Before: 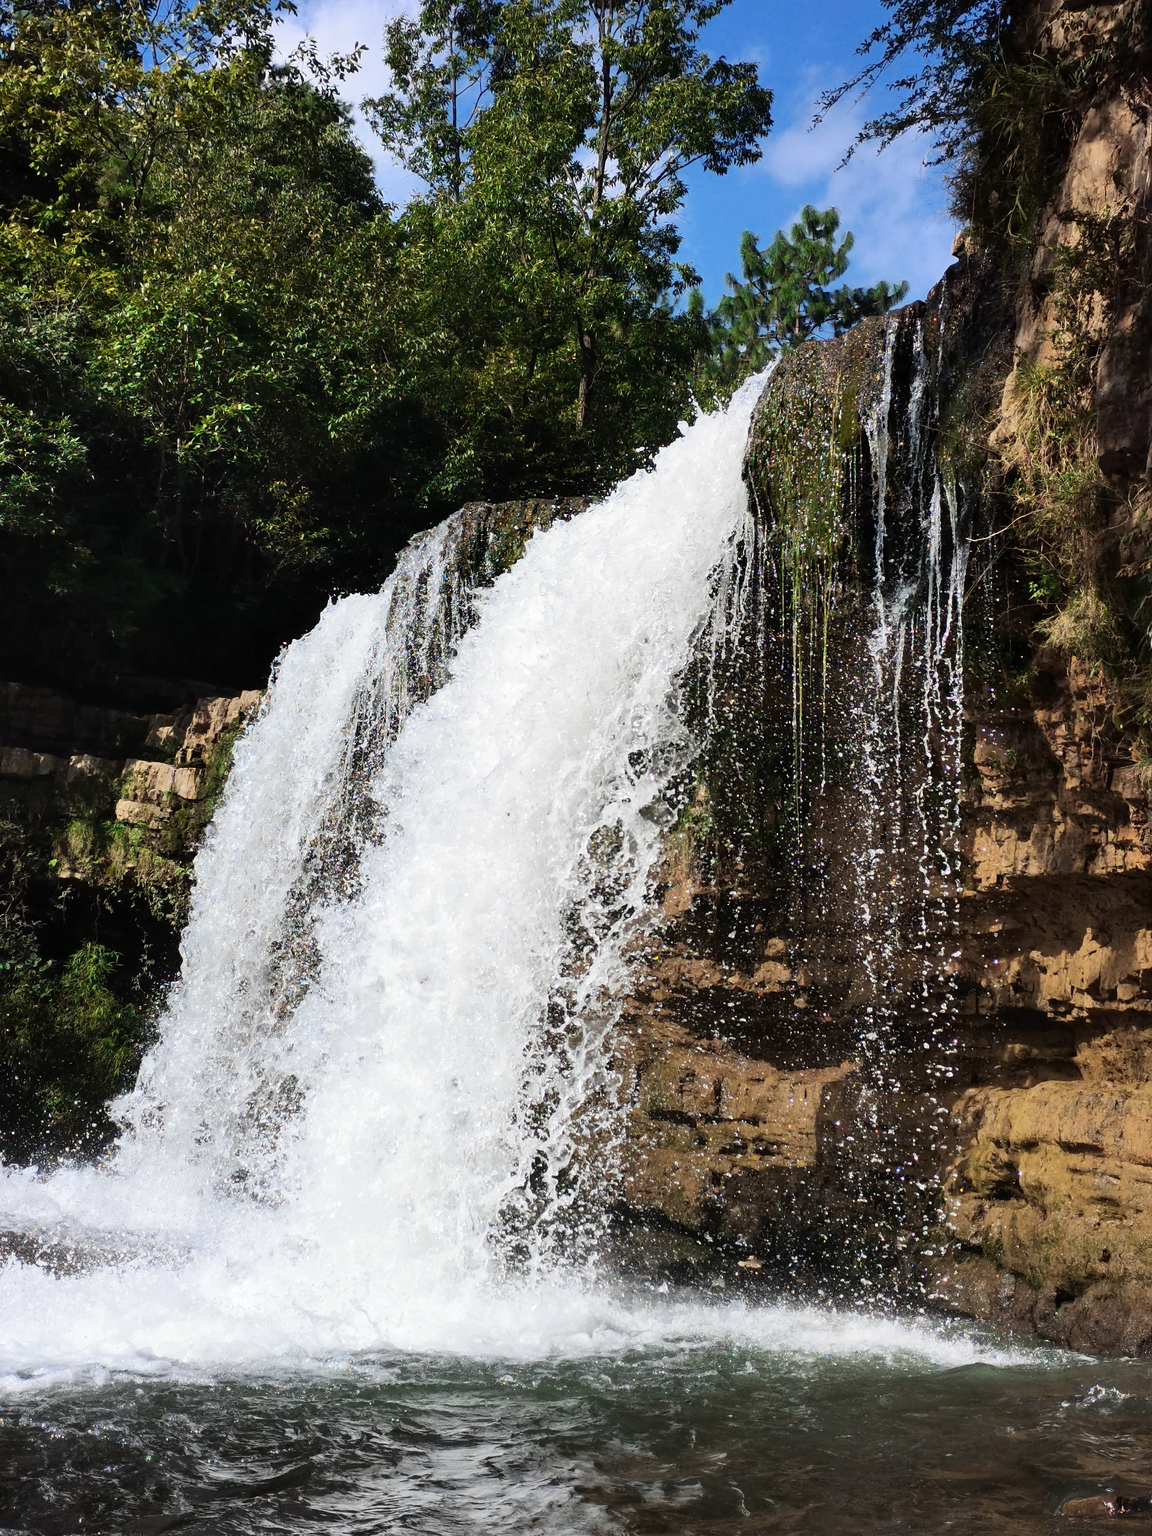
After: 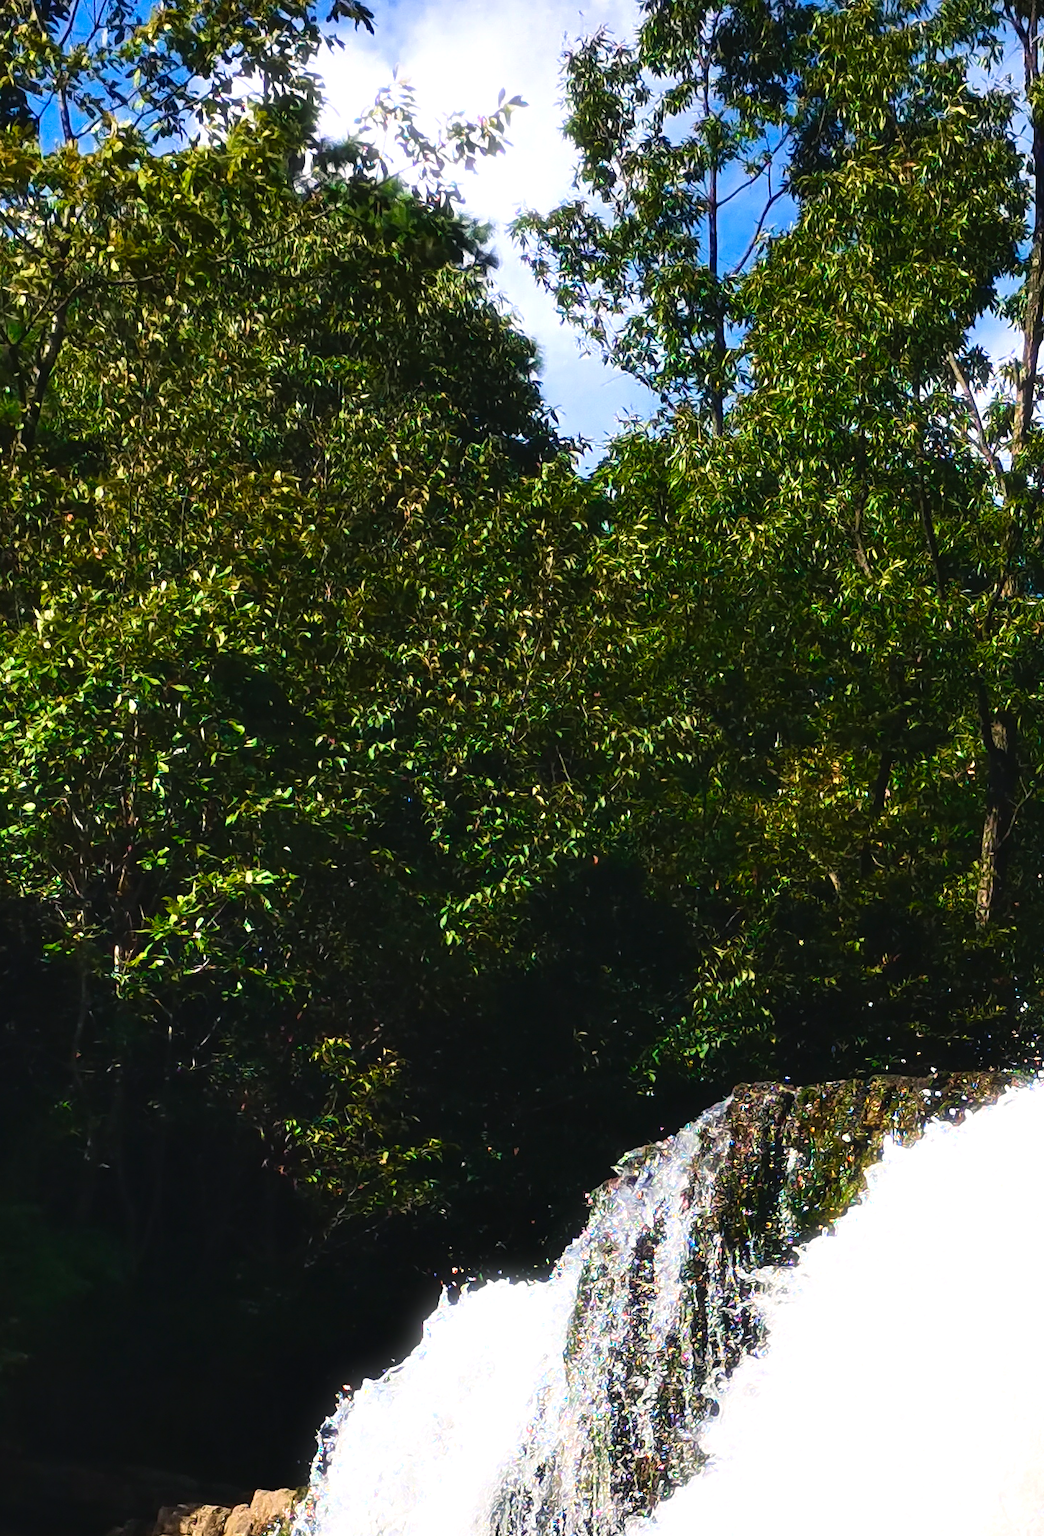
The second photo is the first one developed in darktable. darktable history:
crop and rotate: left 10.817%, top 0.062%, right 47.194%, bottom 53.626%
bloom: size 3%, threshold 100%, strength 0%
contrast brightness saturation: saturation 0.13
velvia: on, module defaults
color balance rgb: shadows lift › chroma 1%, shadows lift › hue 217.2°, power › hue 310.8°, highlights gain › chroma 1%, highlights gain › hue 54°, global offset › luminance 0.5%, global offset › hue 171.6°, perceptual saturation grading › global saturation 14.09%, perceptual saturation grading › highlights -25%, perceptual saturation grading › shadows 30%, perceptual brilliance grading › highlights 13.42%, perceptual brilliance grading › mid-tones 8.05%, perceptual brilliance grading › shadows -17.45%, global vibrance 25%
